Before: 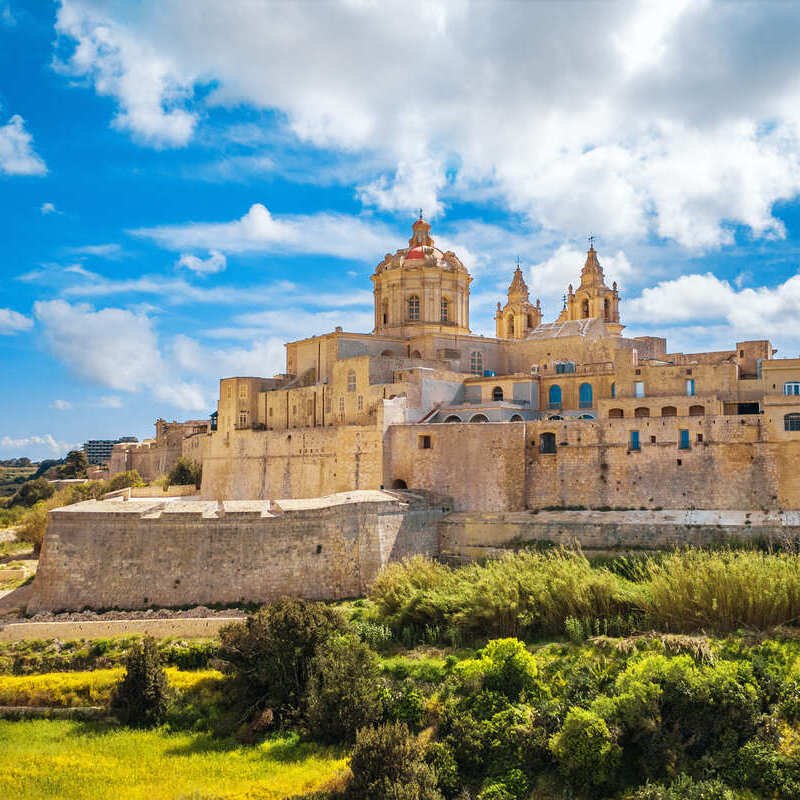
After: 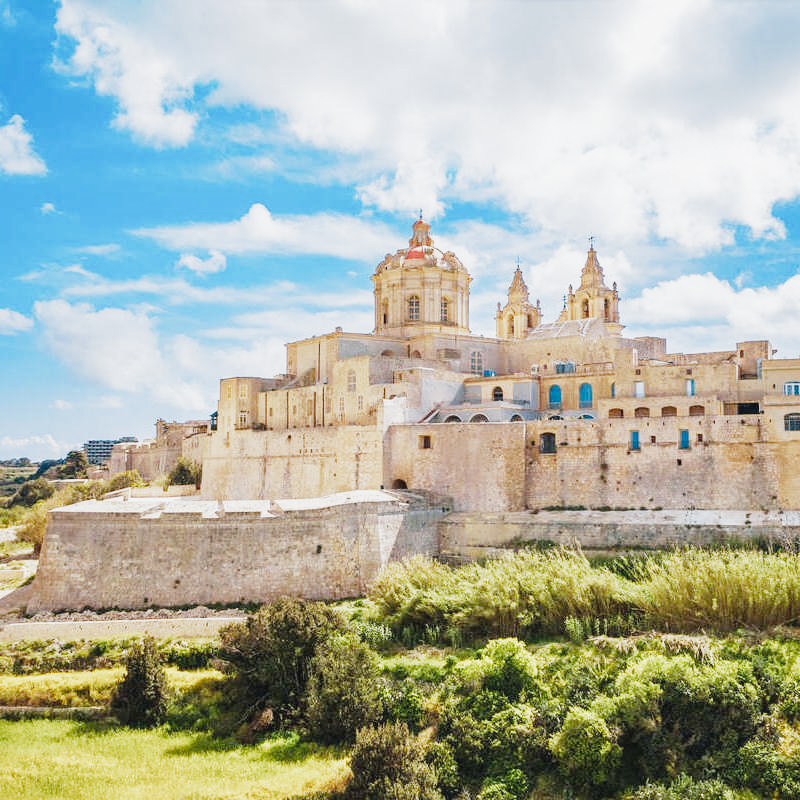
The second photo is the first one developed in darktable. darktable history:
exposure: black level correction -0.005, exposure 1.003 EV, compensate highlight preservation false
color balance rgb: highlights gain › luminance 16.427%, highlights gain › chroma 2.889%, highlights gain › hue 257.88°, perceptual saturation grading › global saturation 0.96%, global vibrance 20%
filmic rgb: black relative exposure -7.65 EV, white relative exposure 4.56 EV, hardness 3.61, preserve chrominance no, color science v3 (2019), use custom middle-gray values true
